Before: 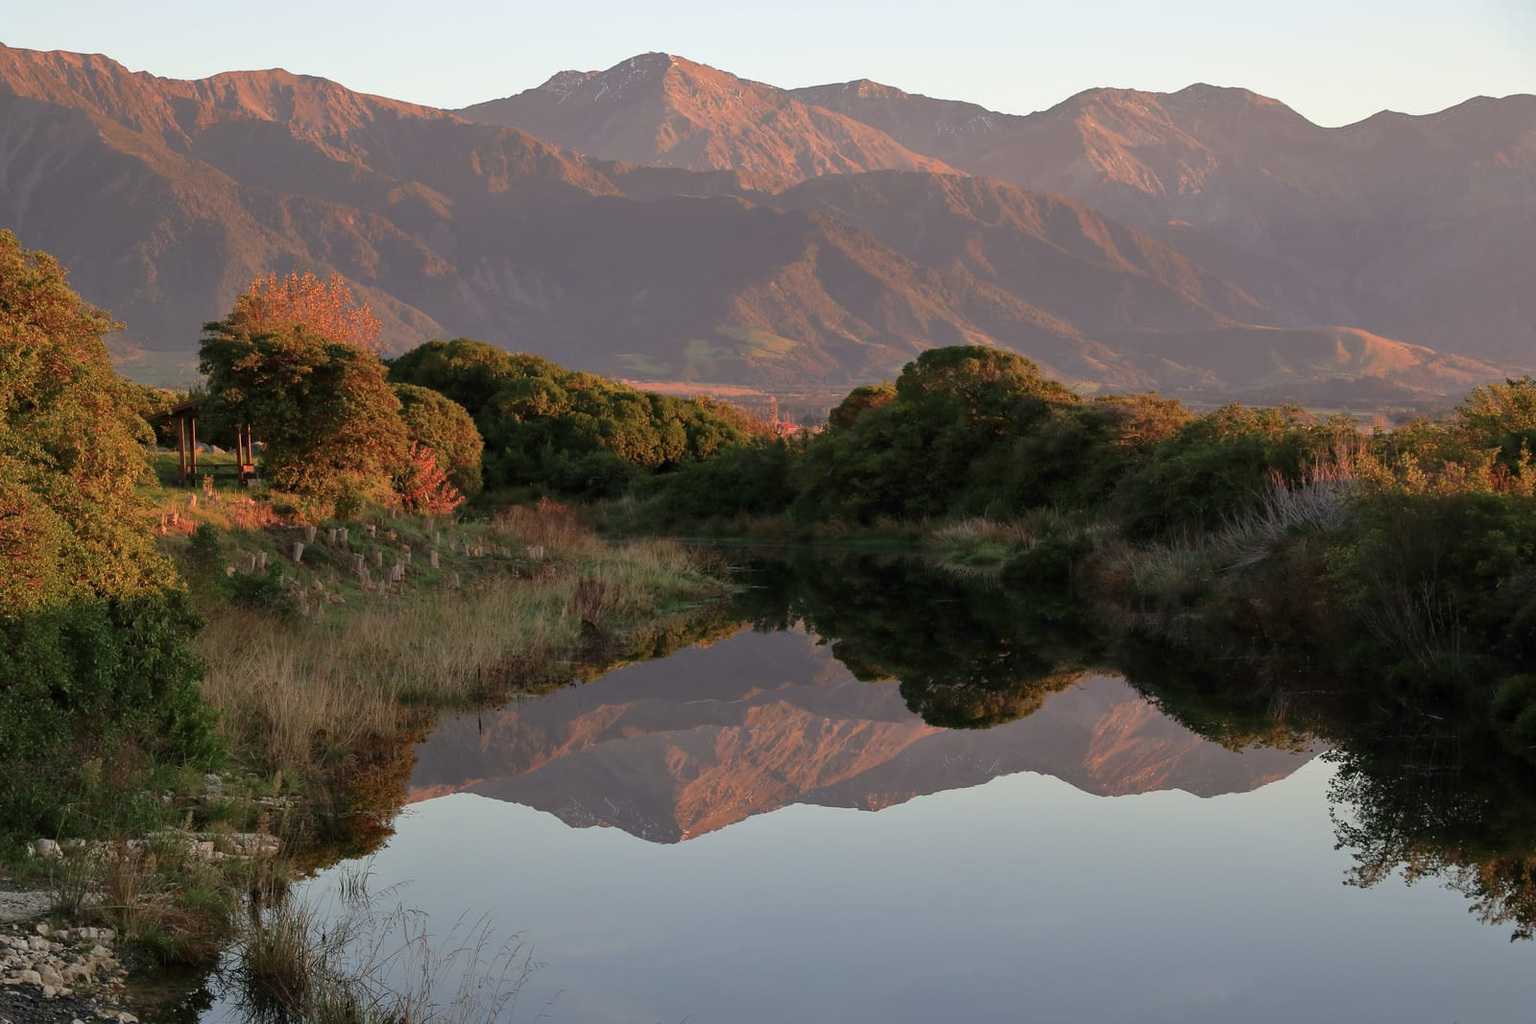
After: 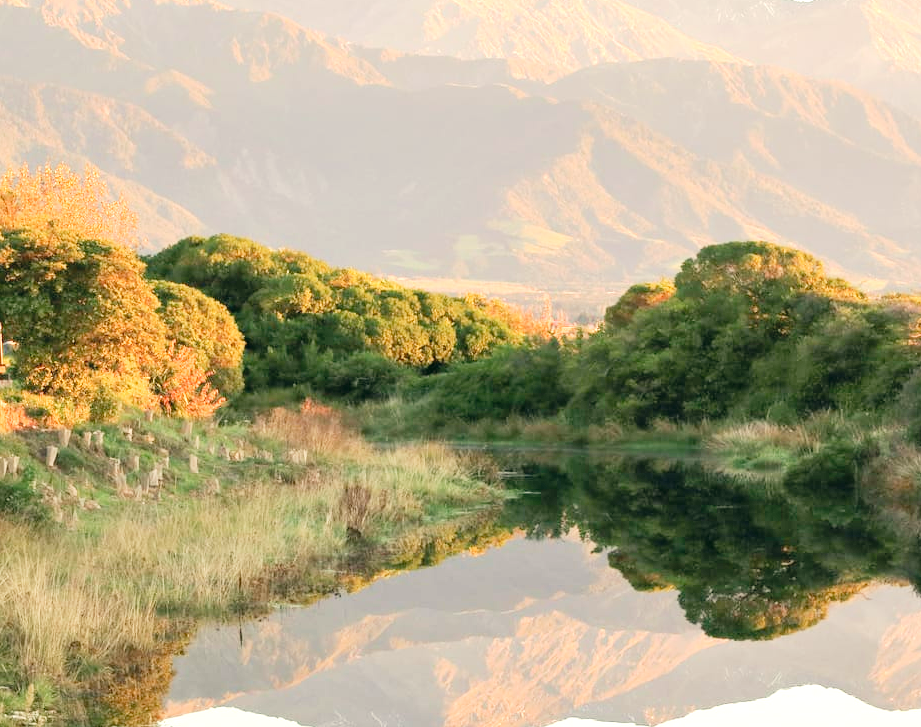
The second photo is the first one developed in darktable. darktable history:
tone curve: curves: ch0 [(0.003, 0.029) (0.037, 0.036) (0.149, 0.117) (0.297, 0.318) (0.422, 0.474) (0.531, 0.6) (0.743, 0.809) (0.877, 0.901) (1, 0.98)]; ch1 [(0, 0) (0.305, 0.325) (0.453, 0.437) (0.482, 0.479) (0.501, 0.5) (0.506, 0.503) (0.567, 0.572) (0.605, 0.608) (0.668, 0.69) (1, 1)]; ch2 [(0, 0) (0.313, 0.306) (0.4, 0.399) (0.45, 0.48) (0.499, 0.502) (0.512, 0.523) (0.57, 0.595) (0.653, 0.662) (1, 1)], preserve colors none
contrast brightness saturation: brightness 0.133
crop: left 16.222%, top 11.199%, right 26.182%, bottom 20.638%
color correction: highlights a* -0.576, highlights b* 9.62, shadows a* -9.23, shadows b* 1.12
exposure: black level correction 0, exposure 1.743 EV, compensate highlight preservation false
